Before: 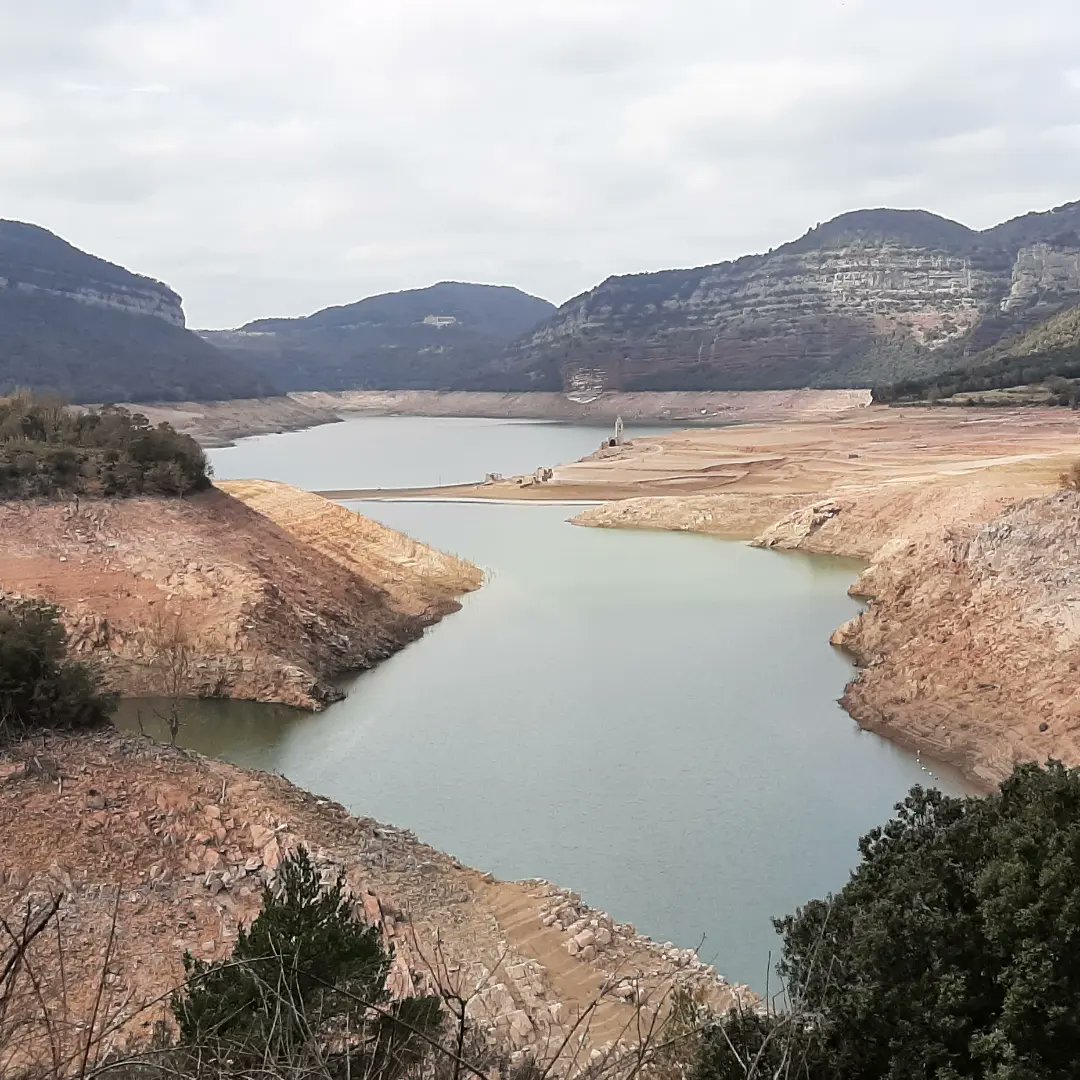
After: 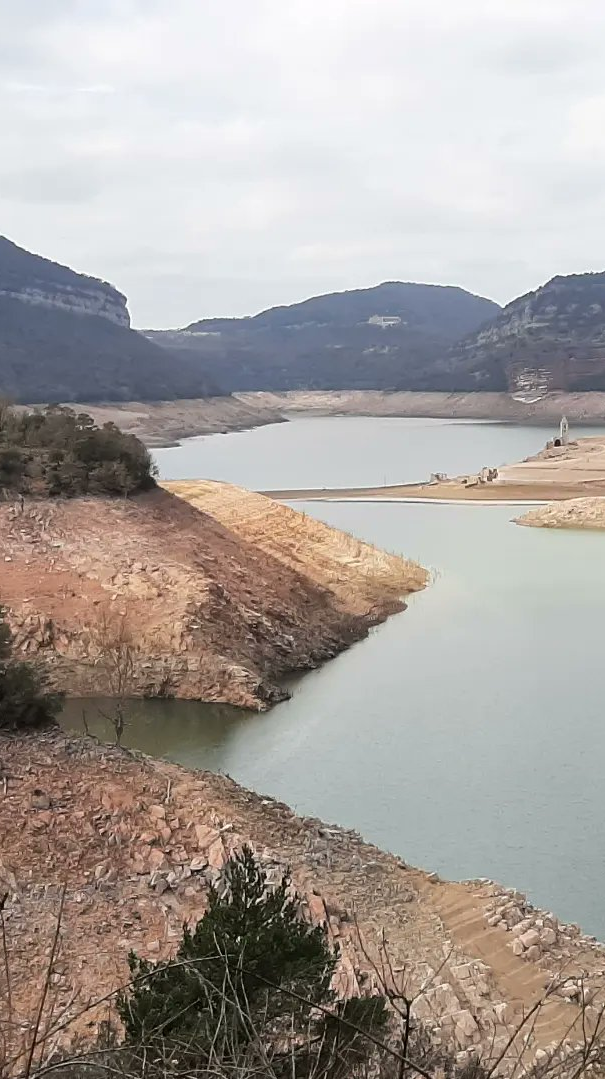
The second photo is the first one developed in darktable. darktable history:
crop: left 5.093%, right 38.8%
